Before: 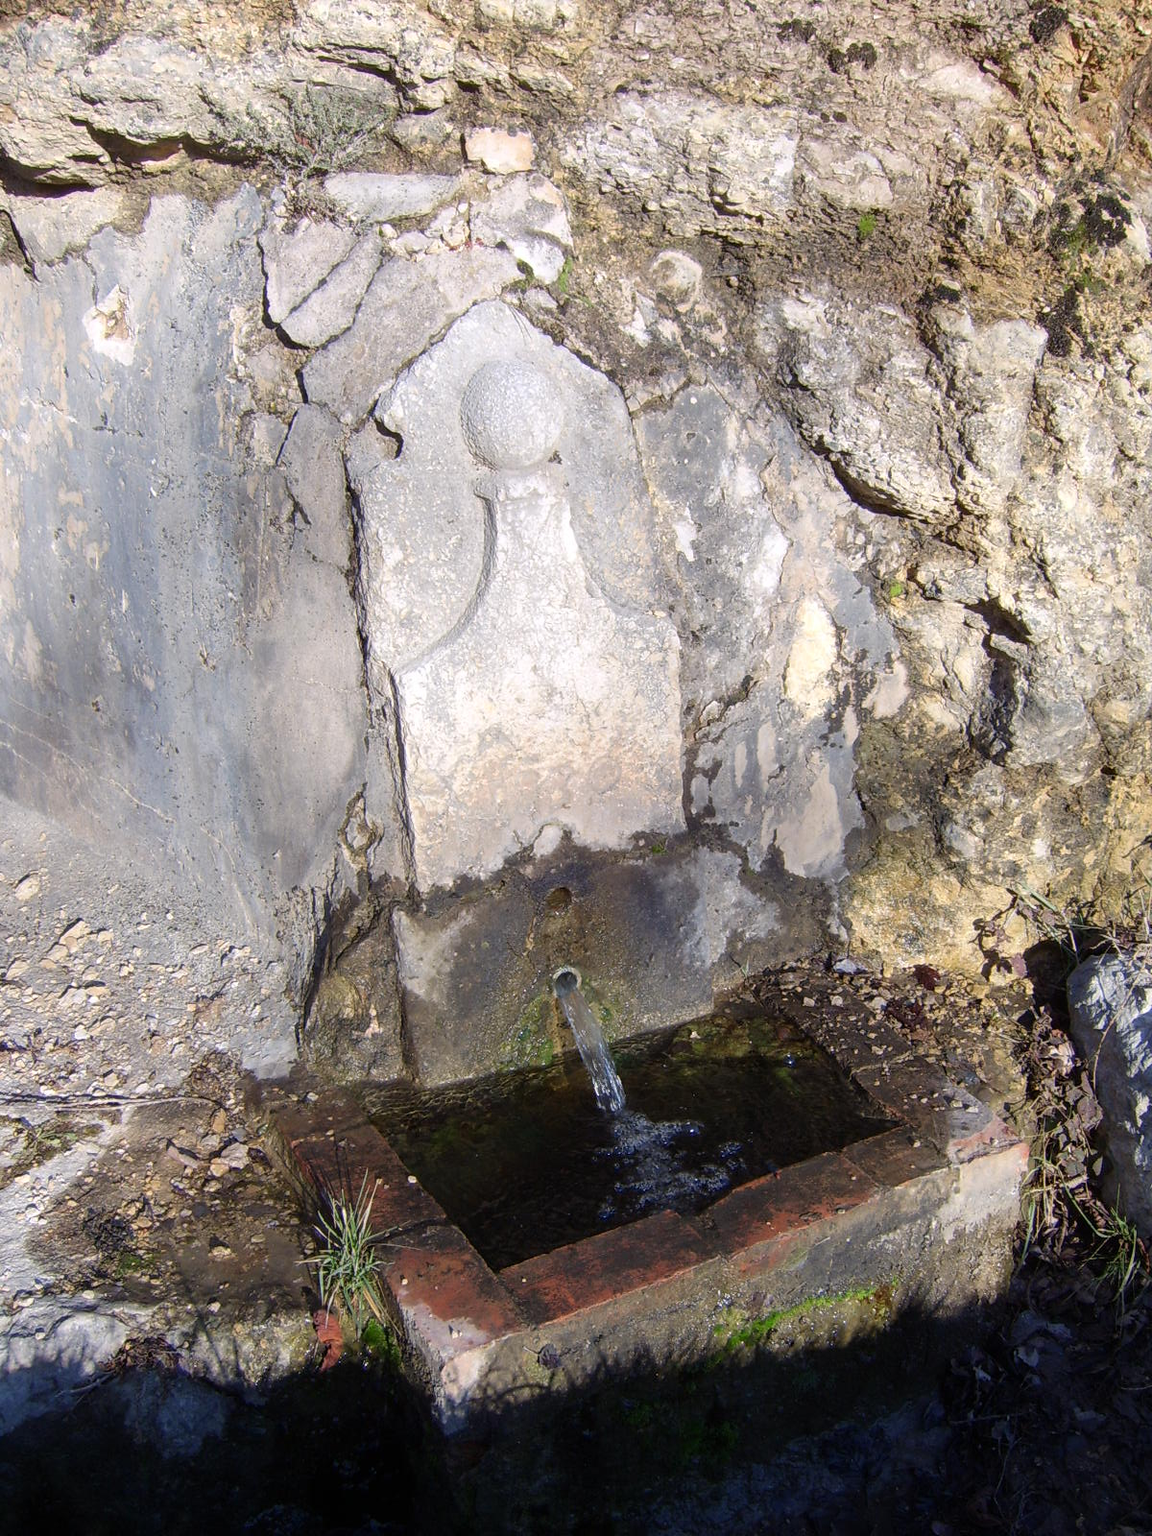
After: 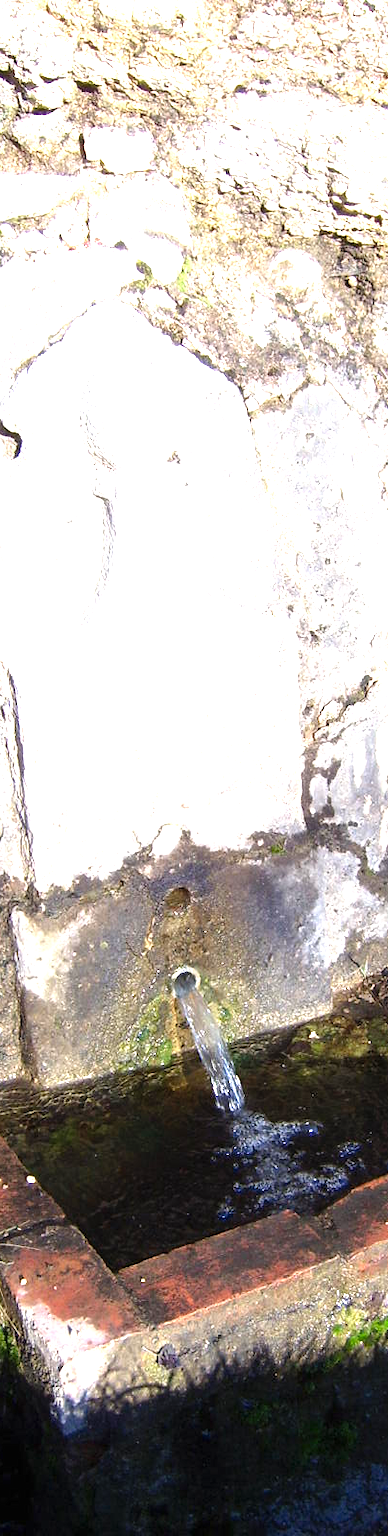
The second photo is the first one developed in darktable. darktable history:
exposure: exposure 0.296 EV, compensate highlight preservation false
crop: left 33.1%, right 33.129%
levels: levels [0, 0.352, 0.703]
